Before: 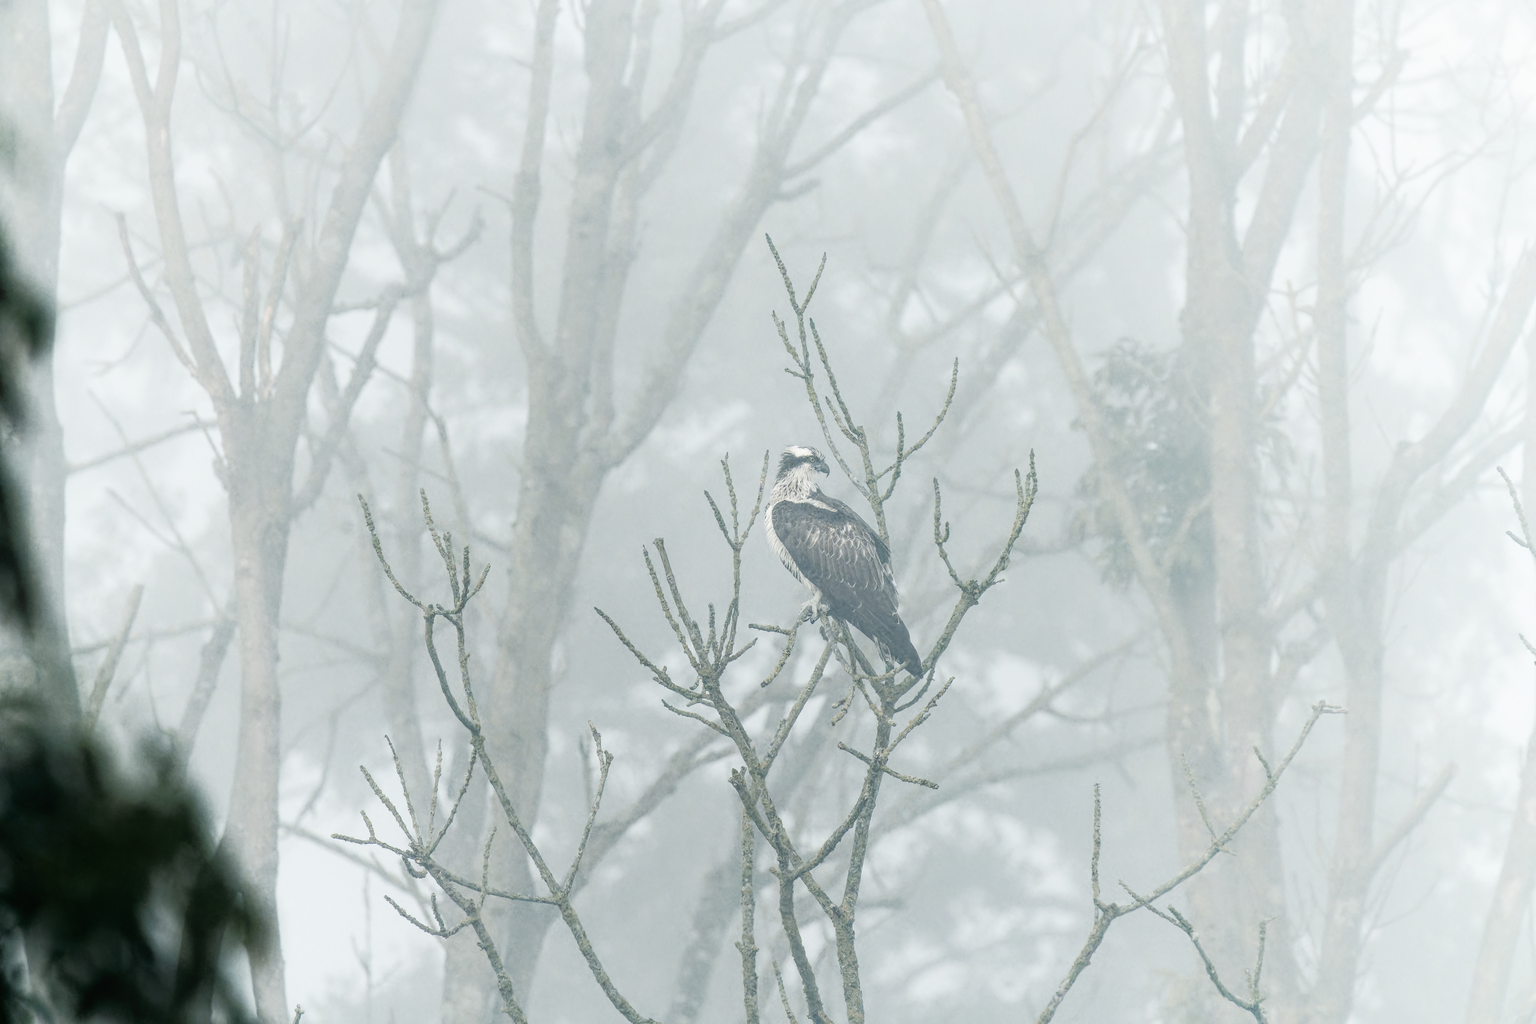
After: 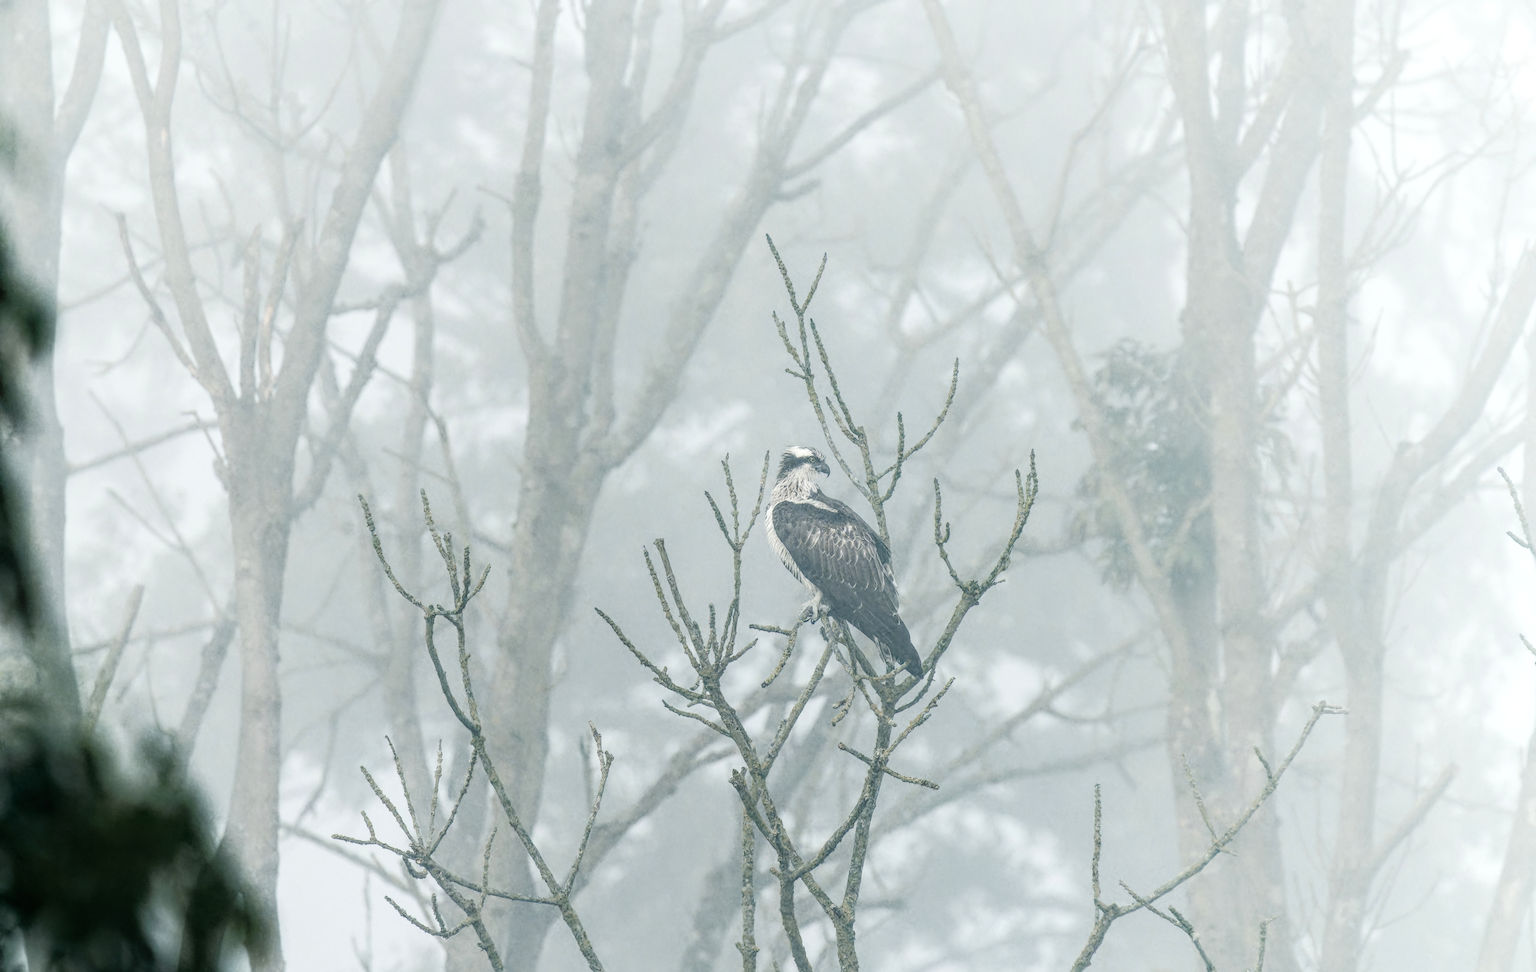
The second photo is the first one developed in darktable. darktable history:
contrast brightness saturation: saturation 0.182
local contrast: detail 130%
crop and rotate: top 0.003%, bottom 5.065%
